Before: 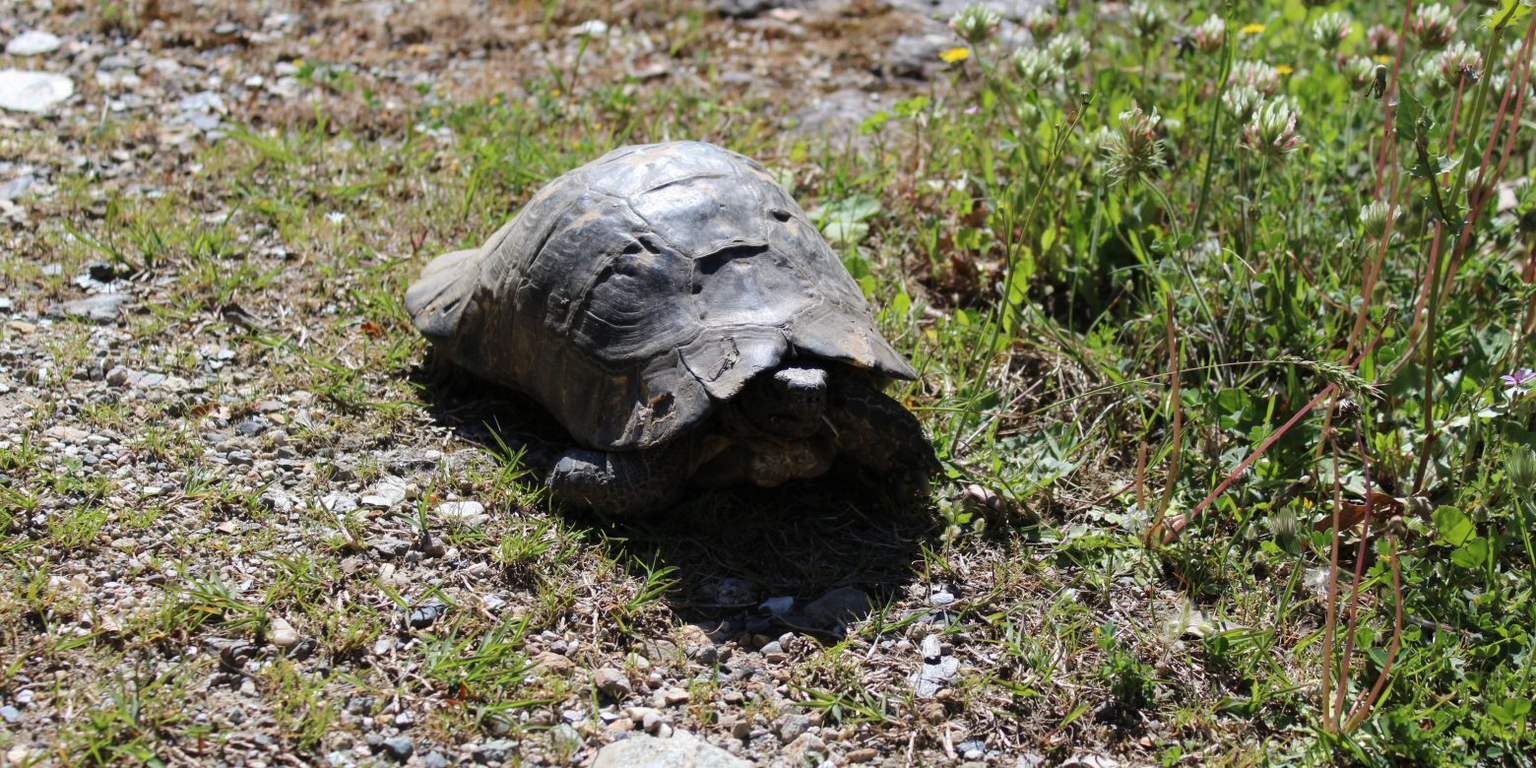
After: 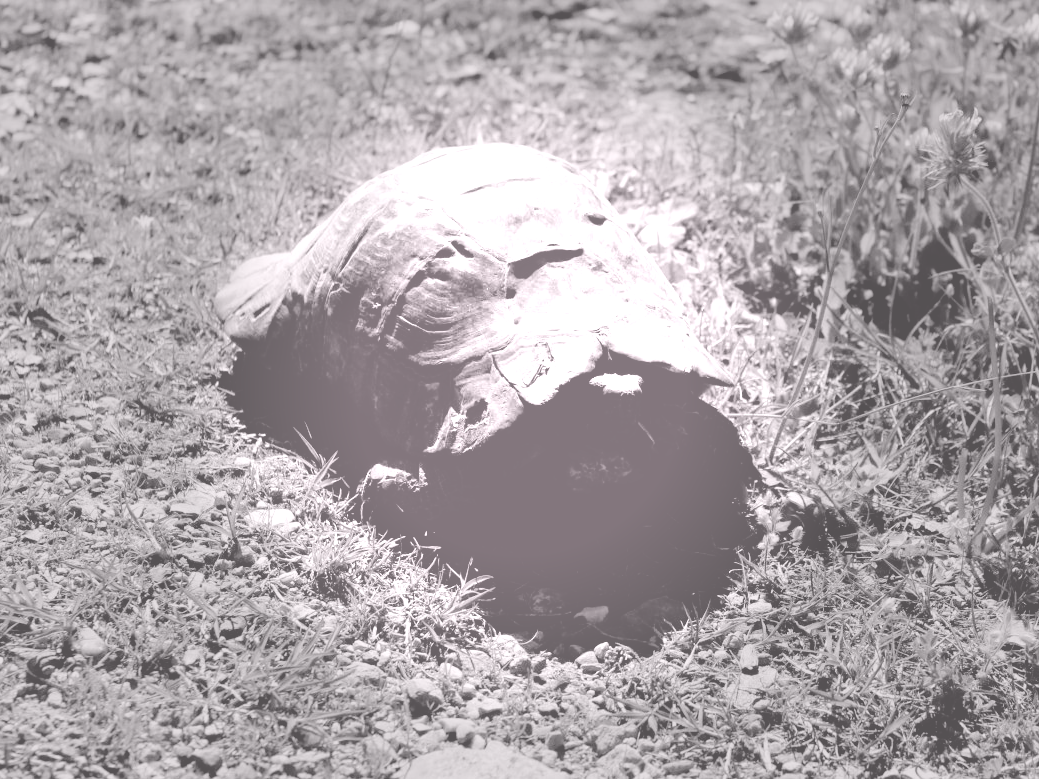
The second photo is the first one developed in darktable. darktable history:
colorize: hue 25.2°, saturation 83%, source mix 82%, lightness 79%, version 1
filmic rgb: black relative exposure -7.75 EV, white relative exposure 4.4 EV, threshold 3 EV, target black luminance 0%, hardness 3.76, latitude 50.51%, contrast 1.074, highlights saturation mix 10%, shadows ↔ highlights balance -0.22%, color science v4 (2020), enable highlight reconstruction true
color balance rgb: shadows lift › chroma 2%, shadows lift › hue 217.2°, power › chroma 0.25%, power › hue 60°, highlights gain › chroma 1.5%, highlights gain › hue 309.6°, global offset › luminance -0.25%, perceptual saturation grading › global saturation 15%, global vibrance 15%
crop and rotate: left 12.648%, right 20.685%
vignetting: fall-off start 31.28%, fall-off radius 34.64%, brightness -0.575
